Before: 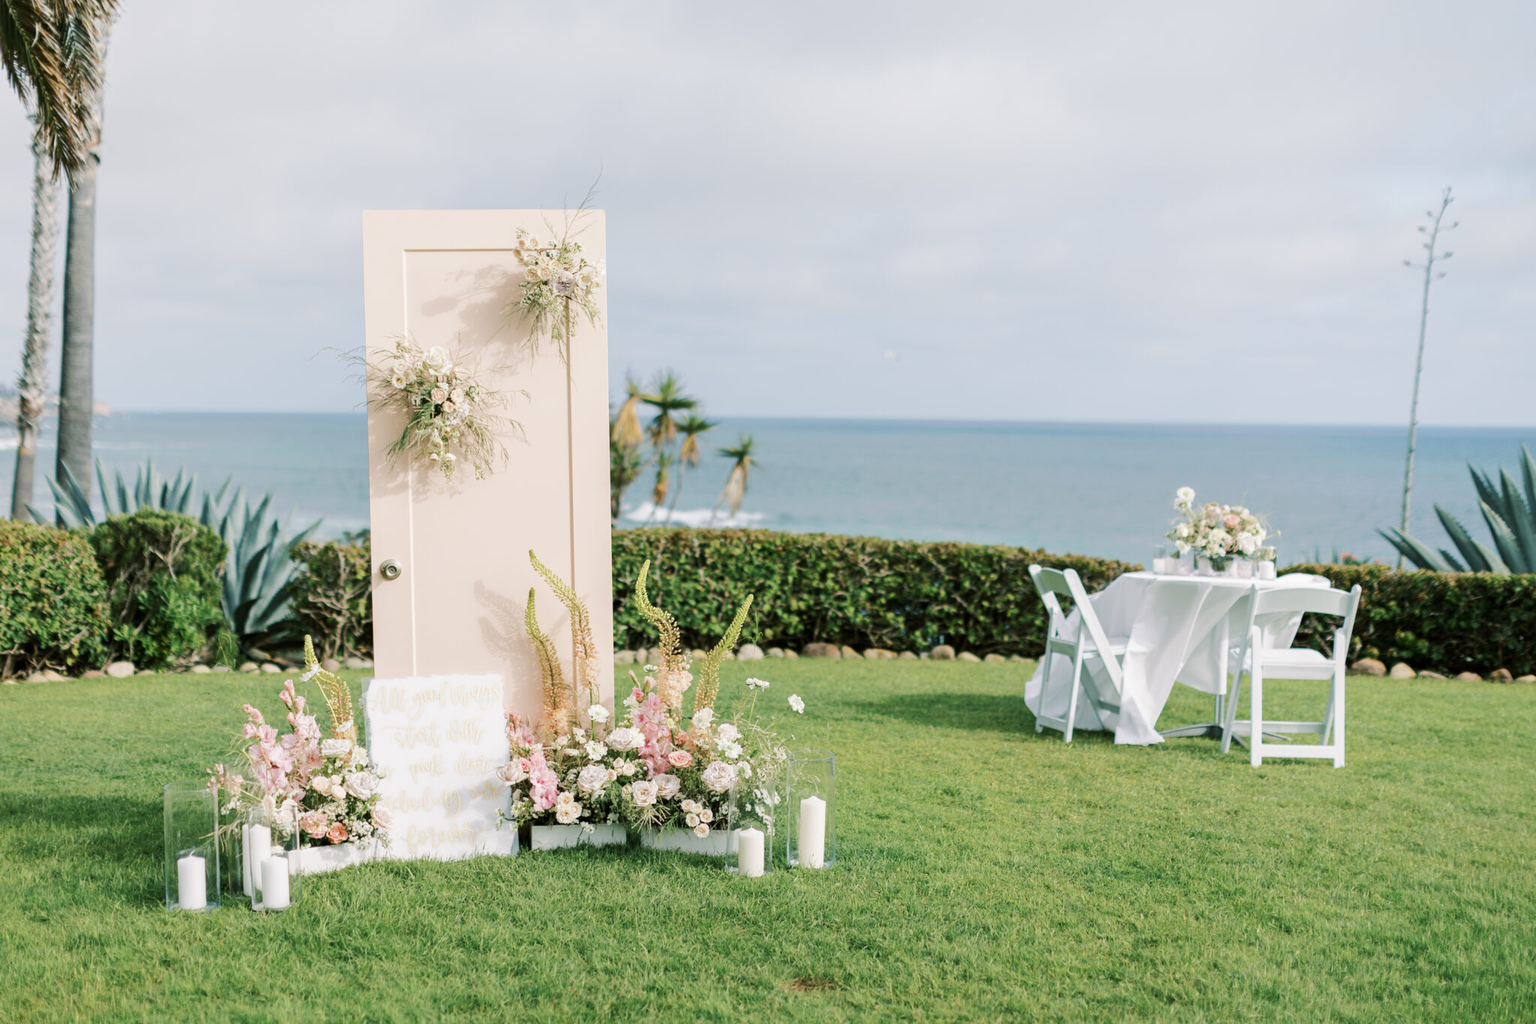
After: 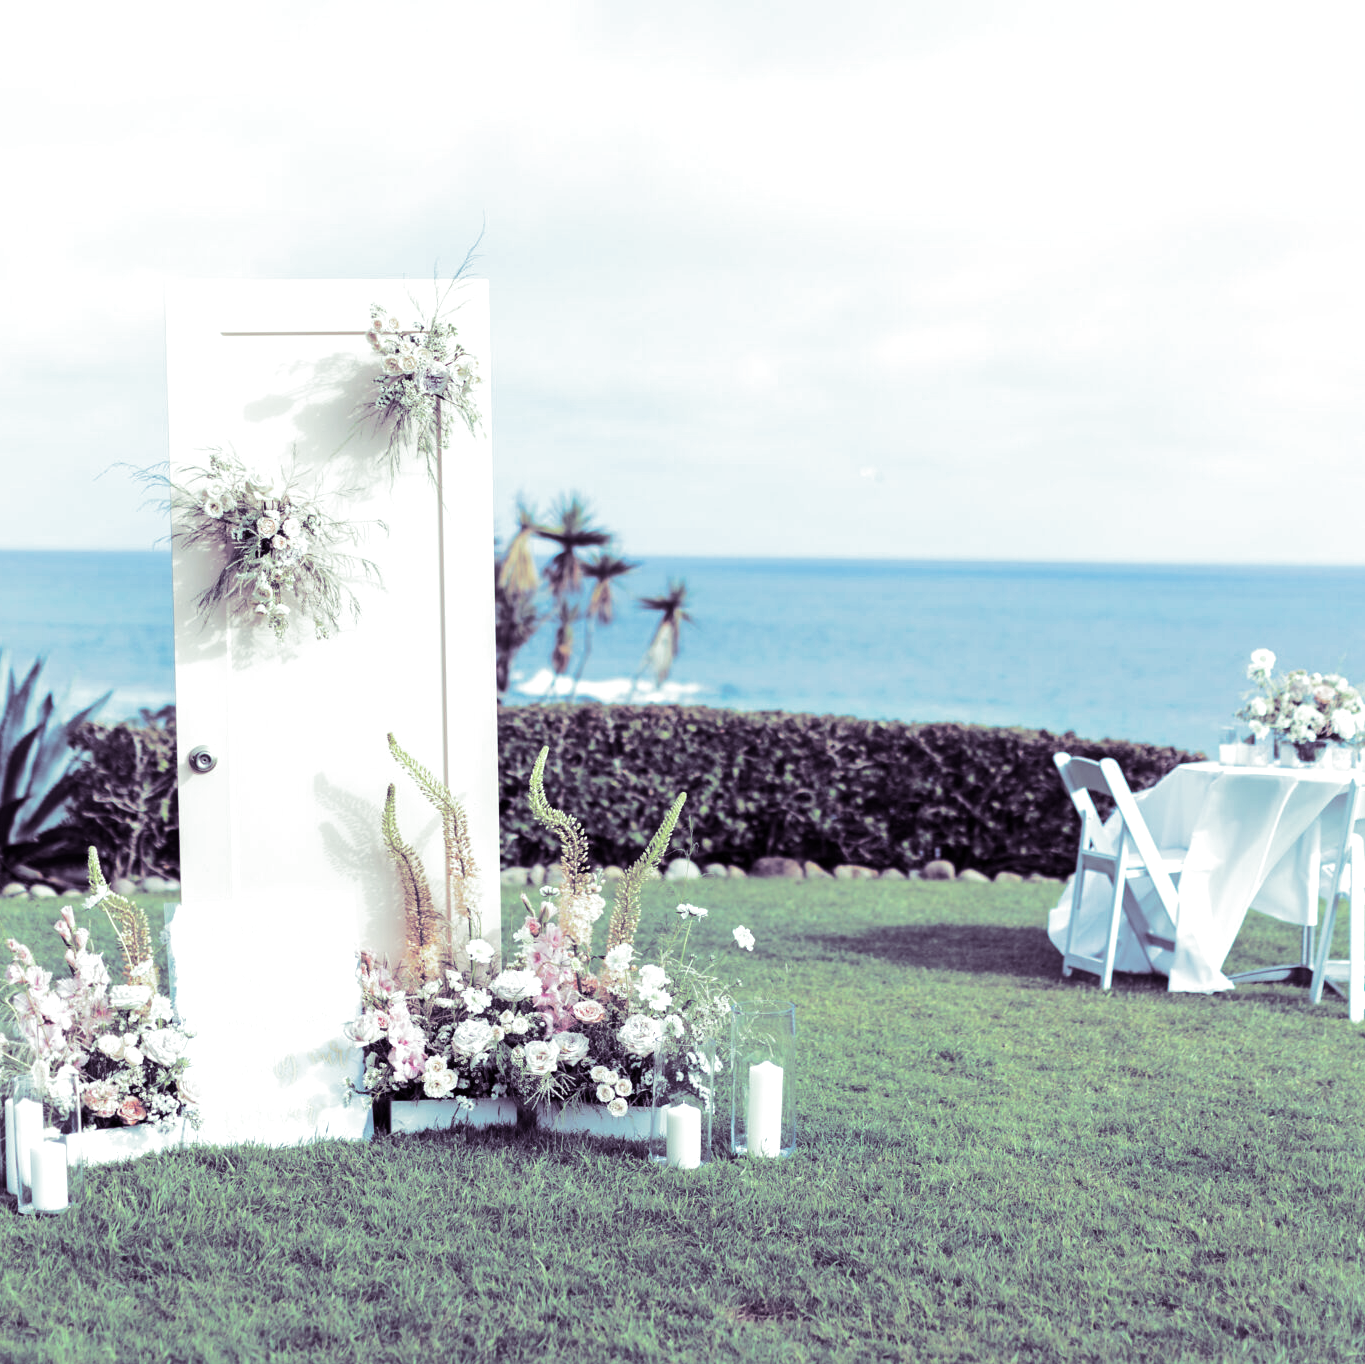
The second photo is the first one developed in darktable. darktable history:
crop and rotate: left 15.546%, right 17.787%
color correction: highlights a* -10.69, highlights b* -19.19
tone equalizer: -8 EV -0.417 EV, -7 EV -0.389 EV, -6 EV -0.333 EV, -5 EV -0.222 EV, -3 EV 0.222 EV, -2 EV 0.333 EV, -1 EV 0.389 EV, +0 EV 0.417 EV, edges refinement/feathering 500, mask exposure compensation -1.57 EV, preserve details no
split-toning: shadows › hue 266.4°, shadows › saturation 0.4, highlights › hue 61.2°, highlights › saturation 0.3, compress 0%
